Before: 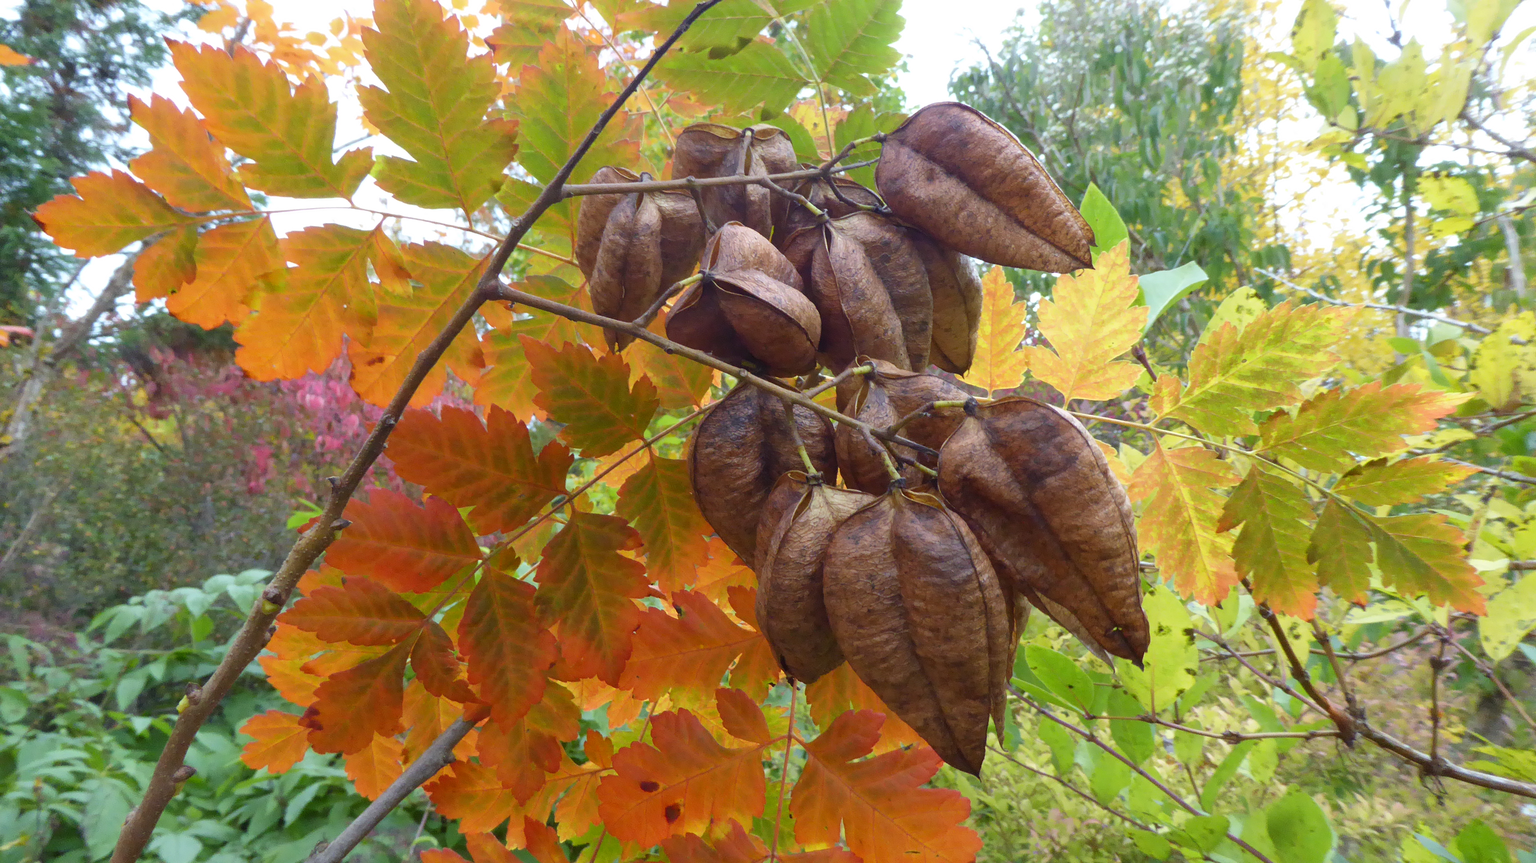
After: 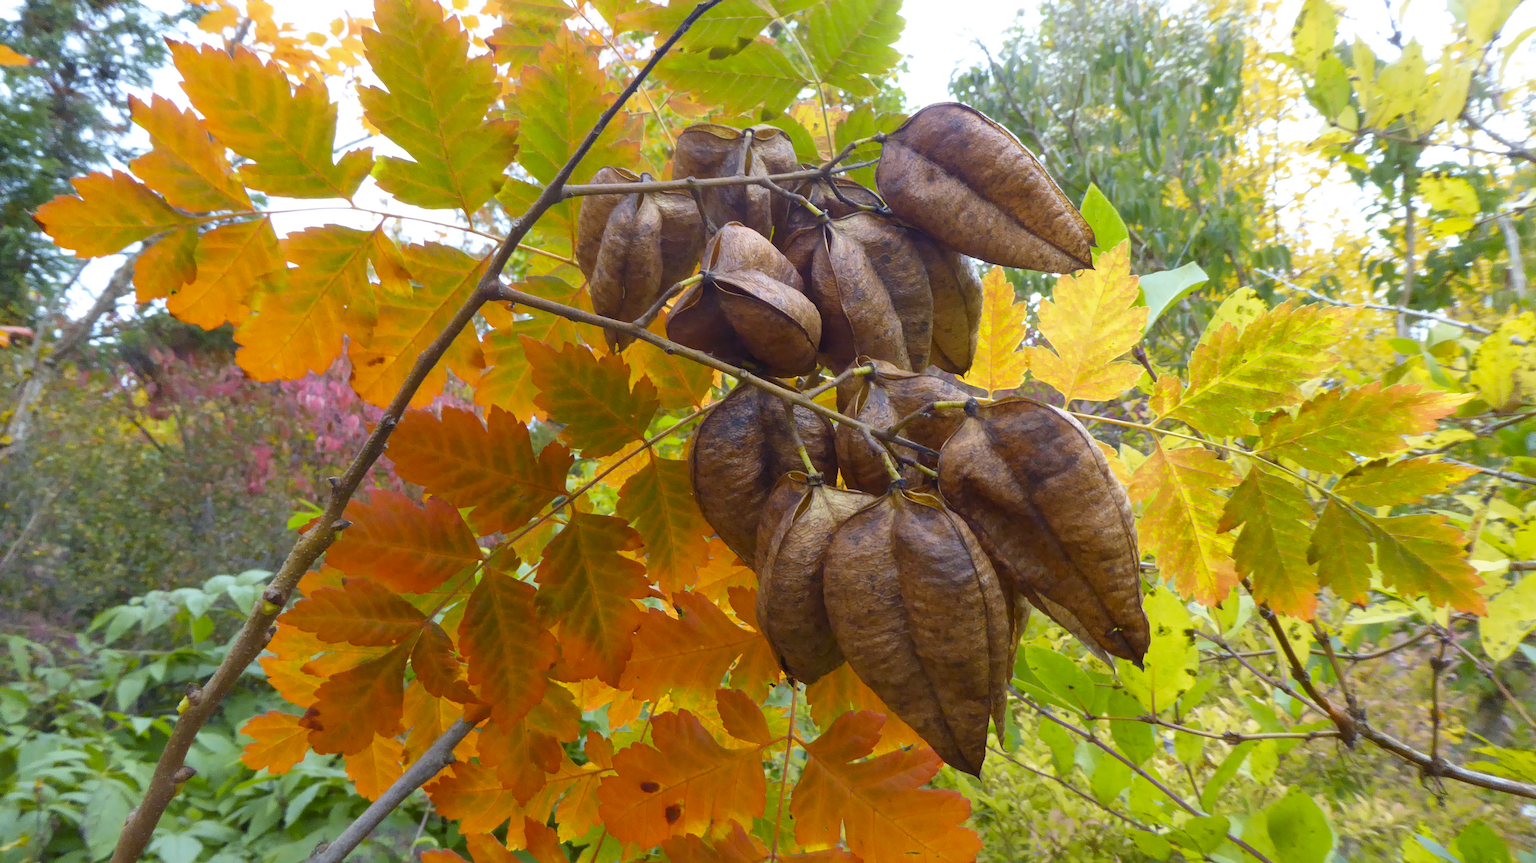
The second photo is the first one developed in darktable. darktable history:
color contrast: green-magenta contrast 0.85, blue-yellow contrast 1.25, unbound 0
